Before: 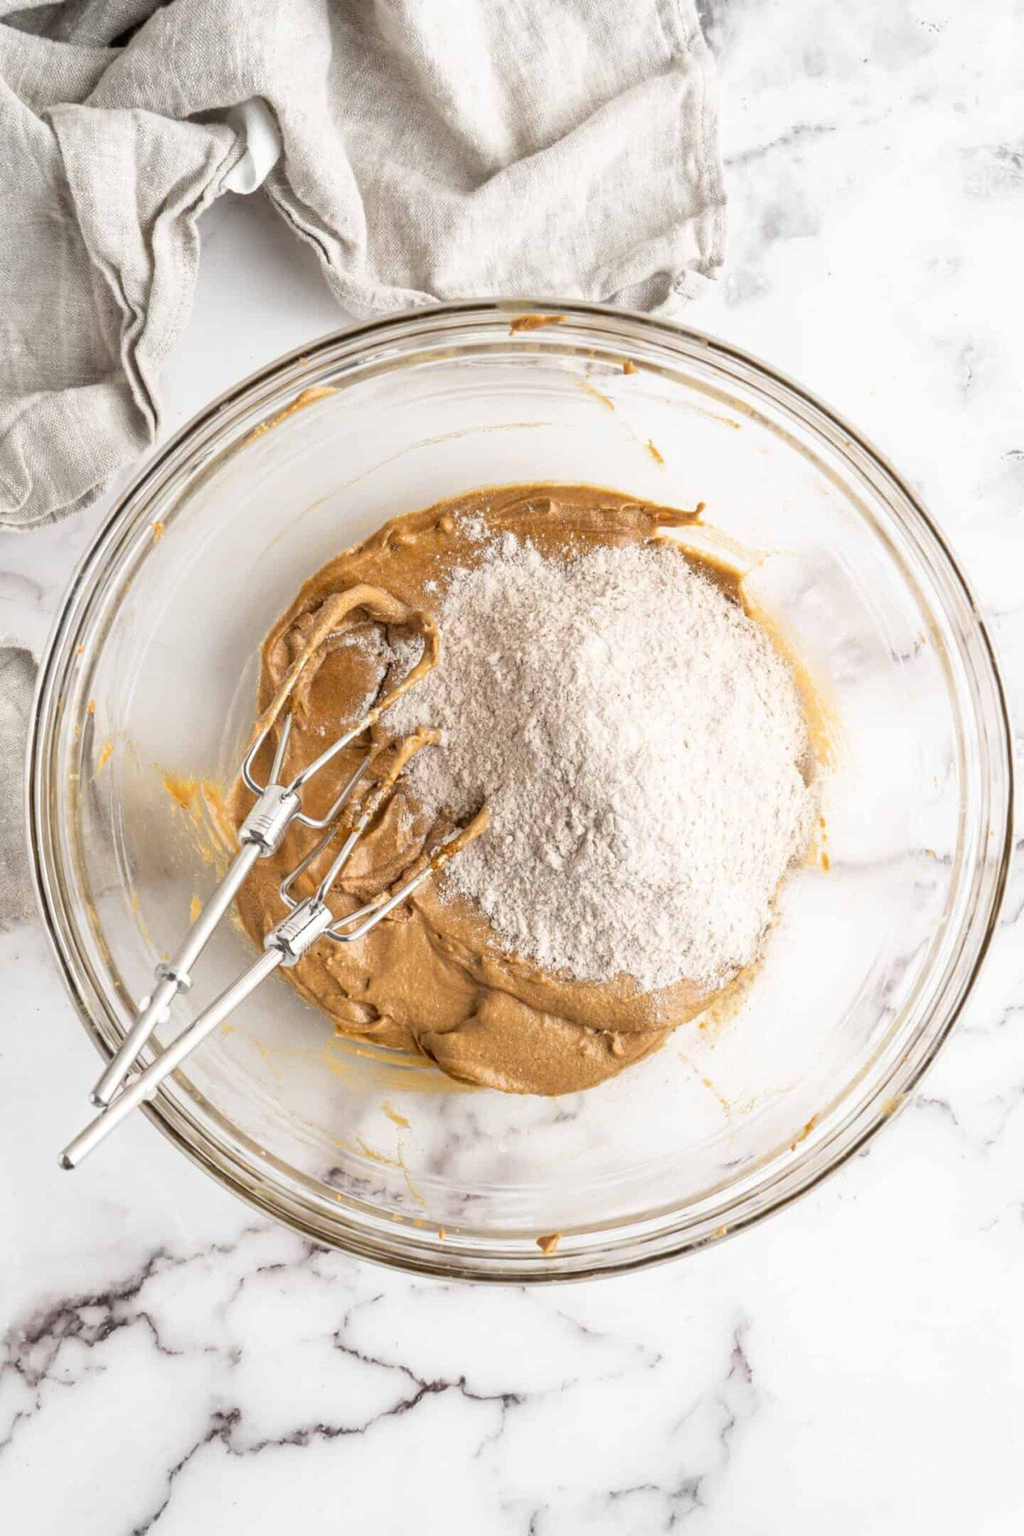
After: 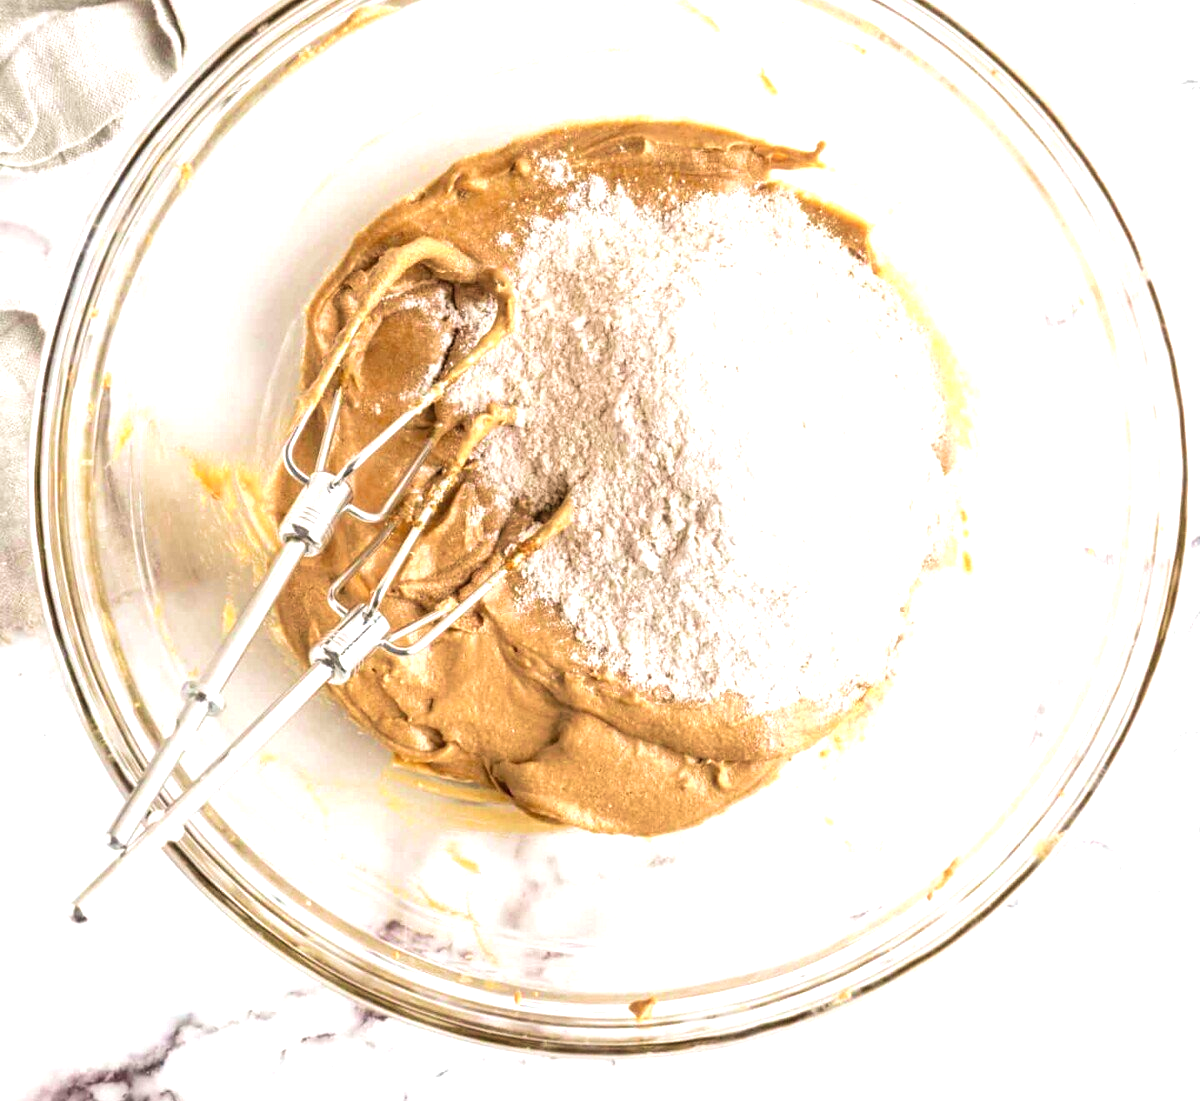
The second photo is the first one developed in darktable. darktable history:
velvia: strength 44.75%
crop and rotate: top 24.891%, bottom 13.937%
tone equalizer: -8 EV -0.768 EV, -7 EV -0.723 EV, -6 EV -0.564 EV, -5 EV -0.374 EV, -3 EV 0.398 EV, -2 EV 0.6 EV, -1 EV 0.695 EV, +0 EV 0.756 EV
